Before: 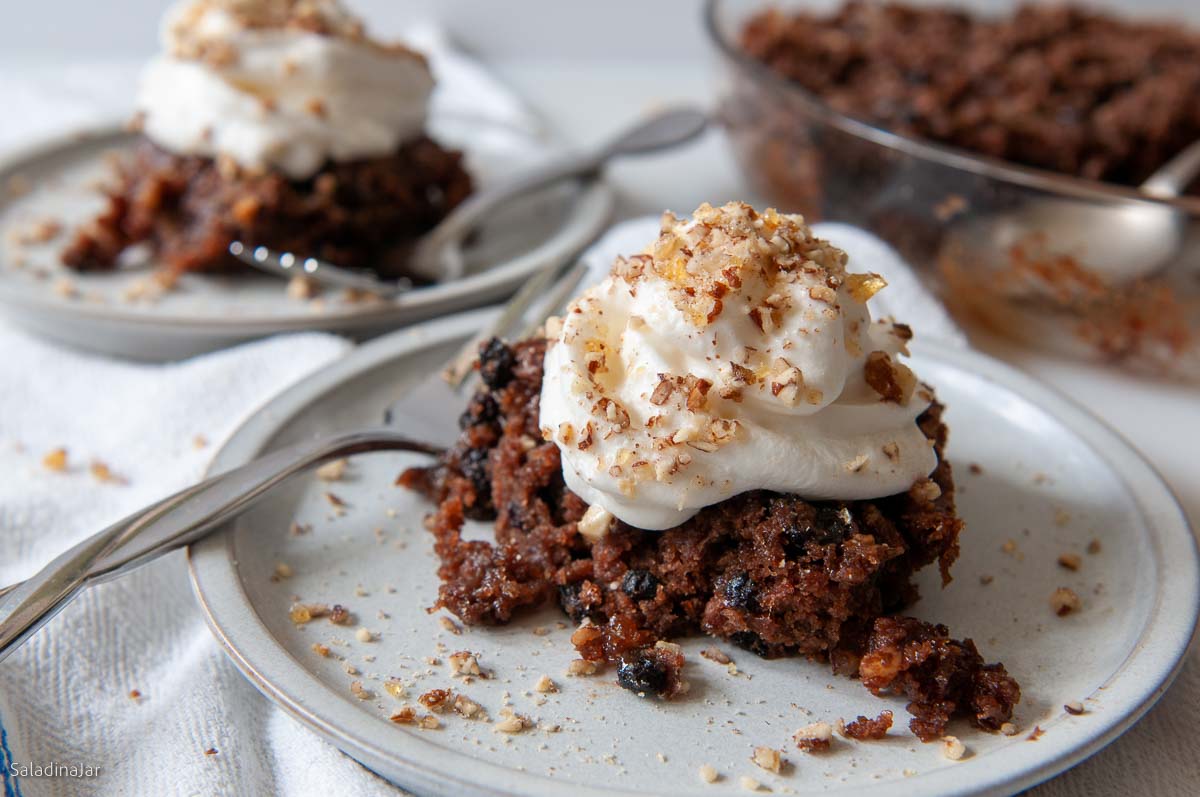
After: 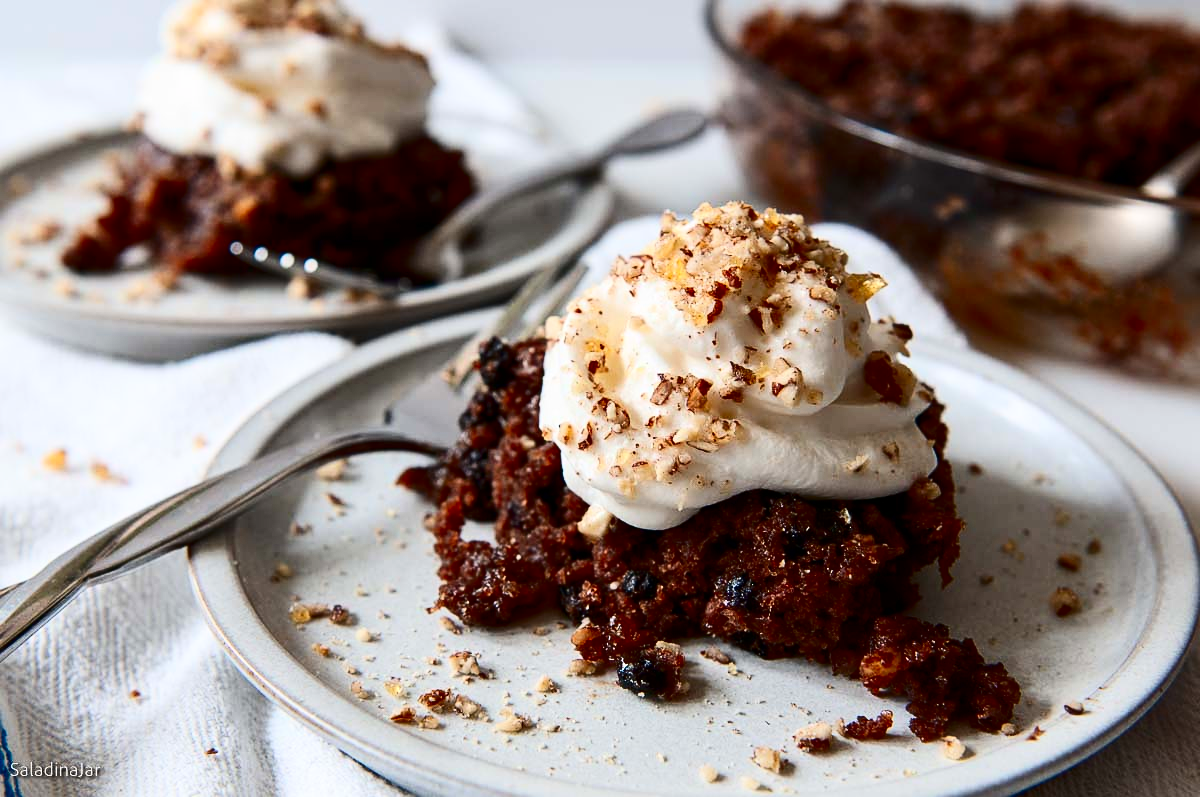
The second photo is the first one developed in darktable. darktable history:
sharpen: amount 0.201
contrast brightness saturation: contrast 0.33, brightness -0.084, saturation 0.169
